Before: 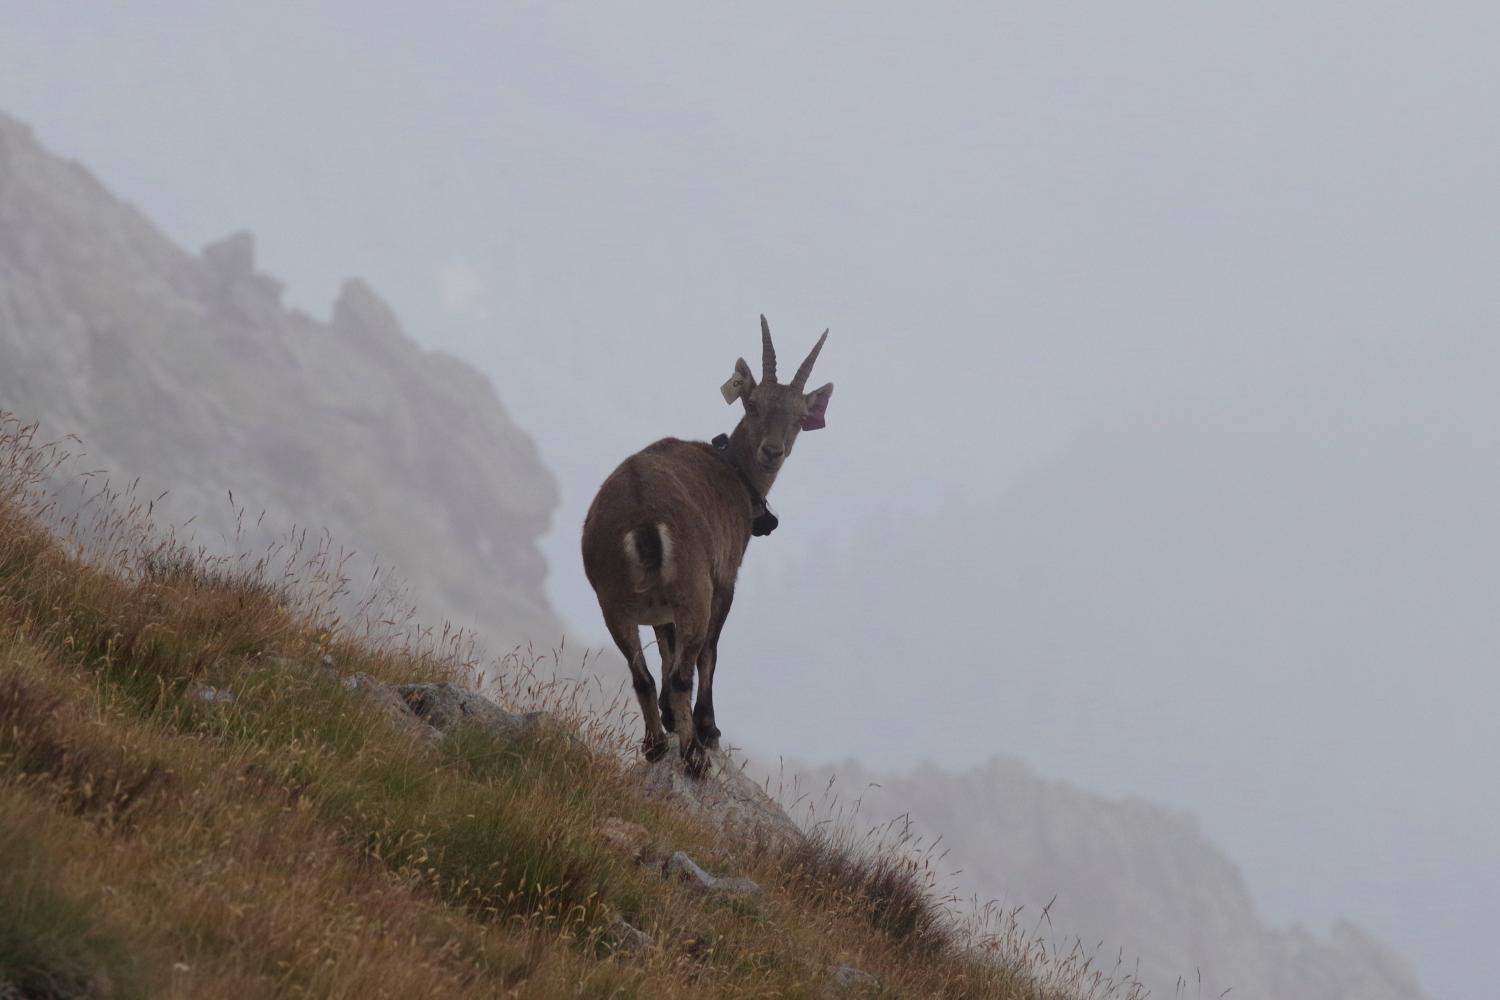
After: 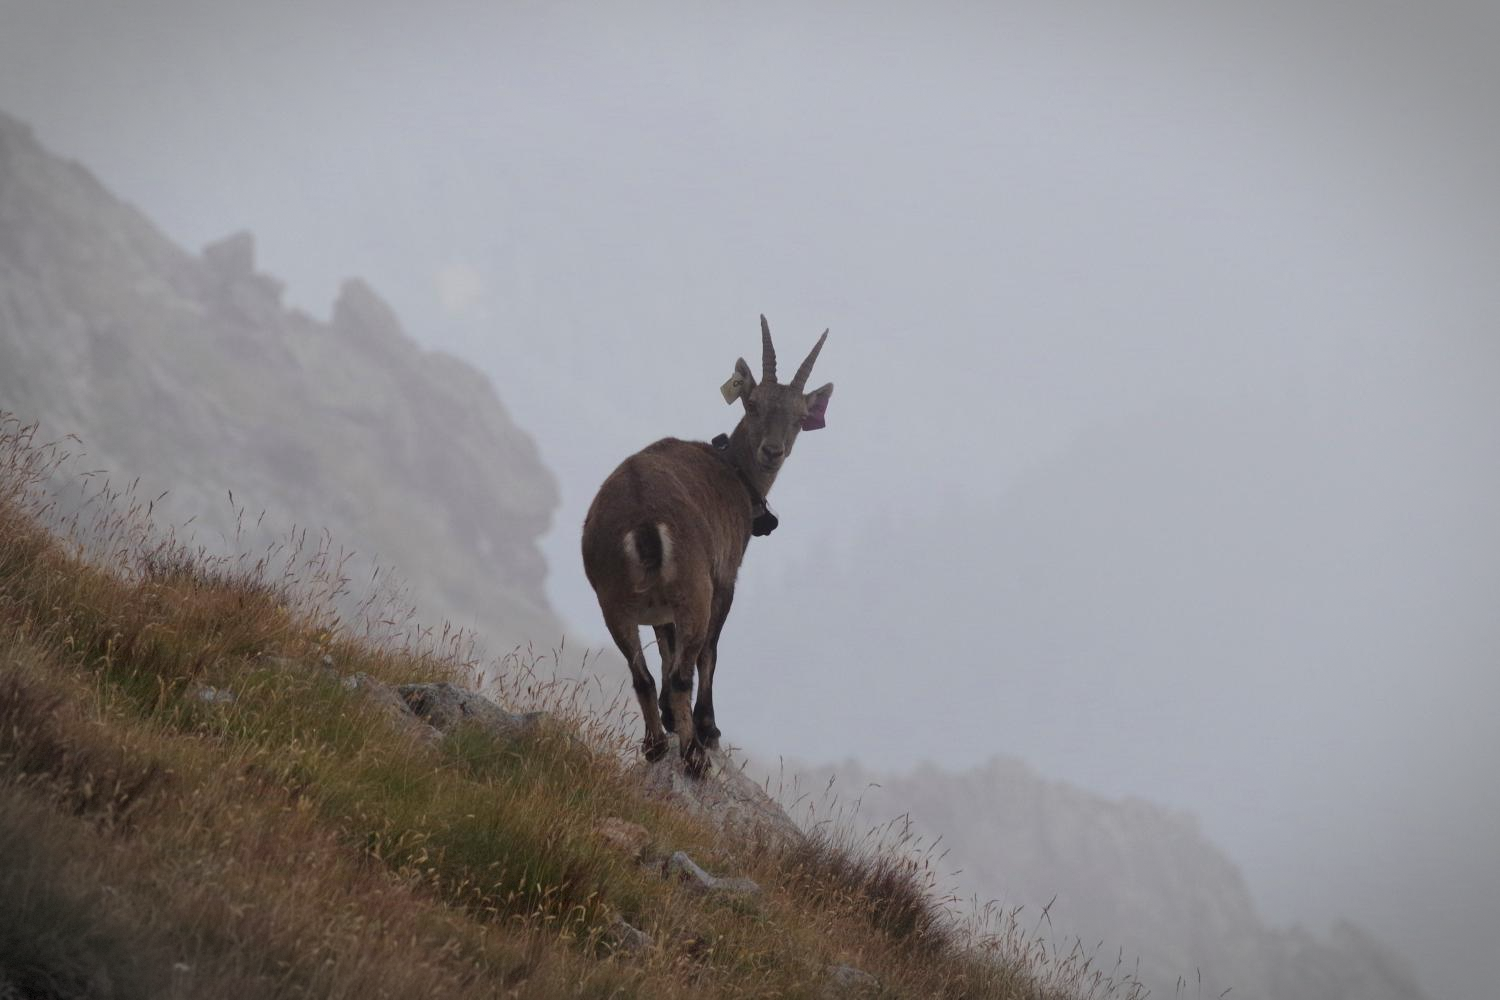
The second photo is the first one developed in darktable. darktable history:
vignetting: fall-off radius 60.06%, brightness -0.443, saturation -0.688, automatic ratio true, dithering 8-bit output
